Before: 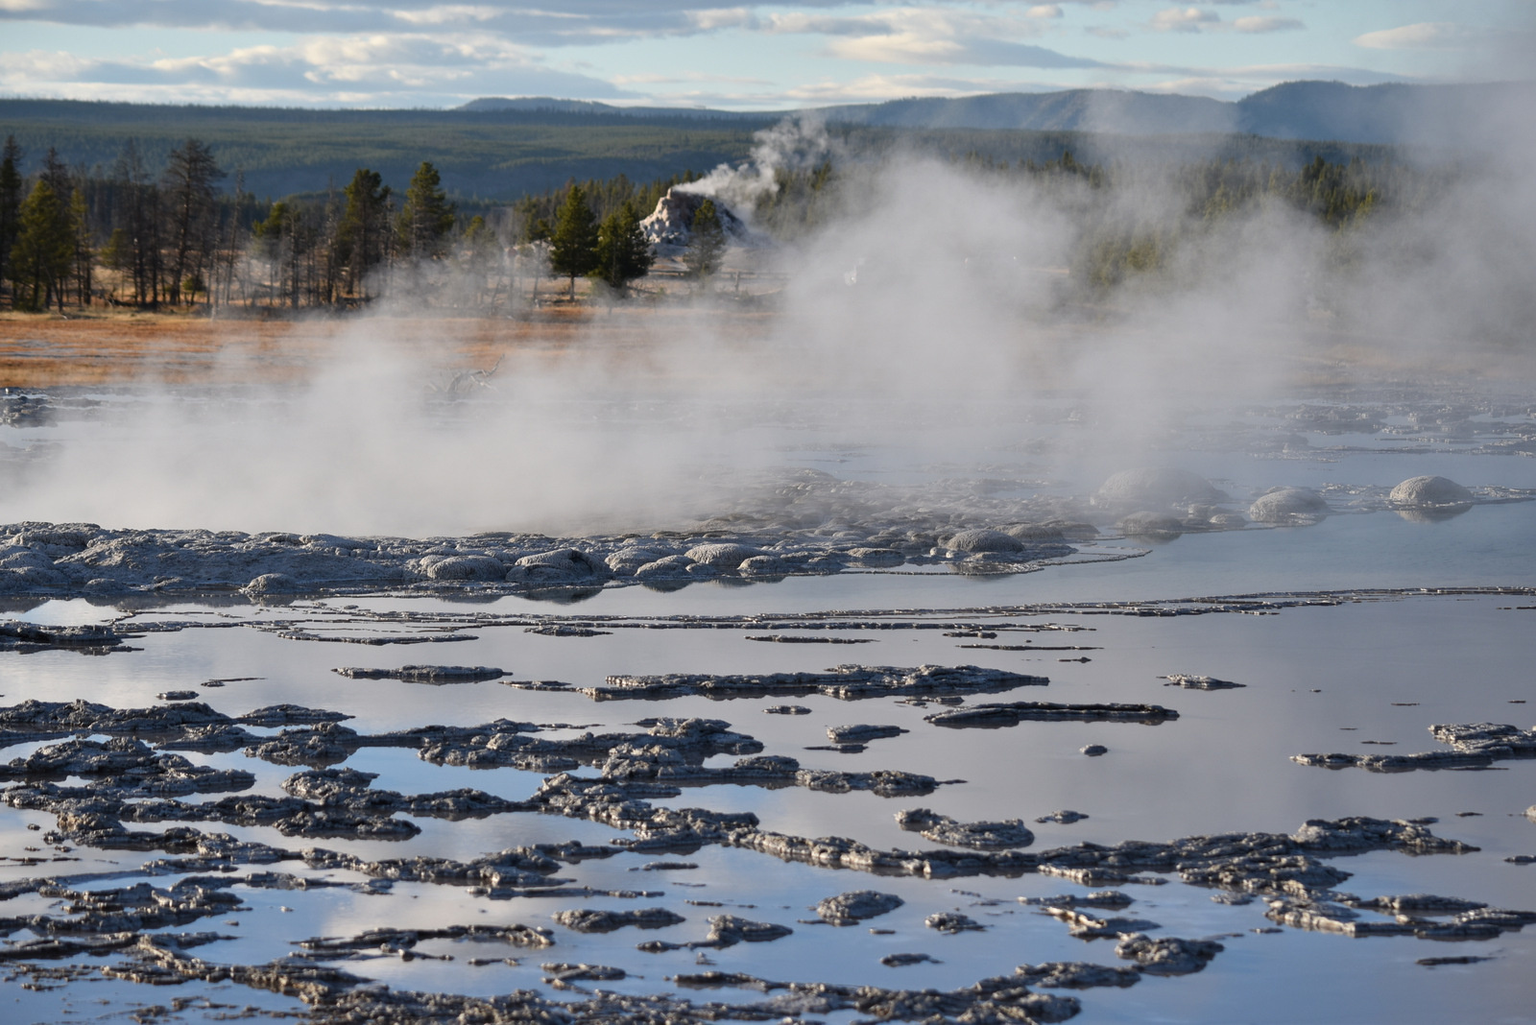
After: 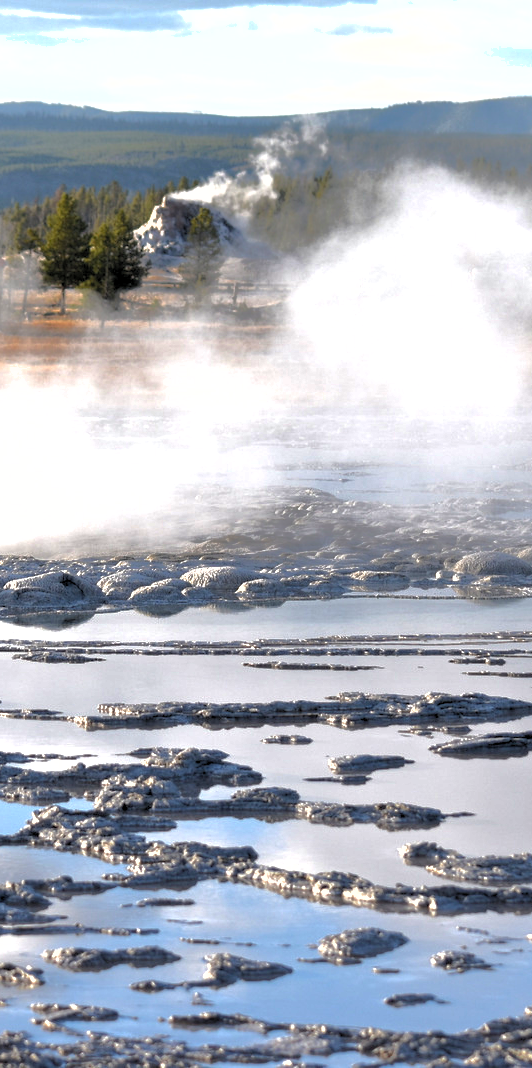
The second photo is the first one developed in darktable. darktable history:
exposure: black level correction 0, exposure 0.9 EV, compensate highlight preservation false
rgb levels: levels [[0.01, 0.419, 0.839], [0, 0.5, 1], [0, 0.5, 1]]
shadows and highlights: shadows 40, highlights -60
crop: left 33.36%, right 33.36%
